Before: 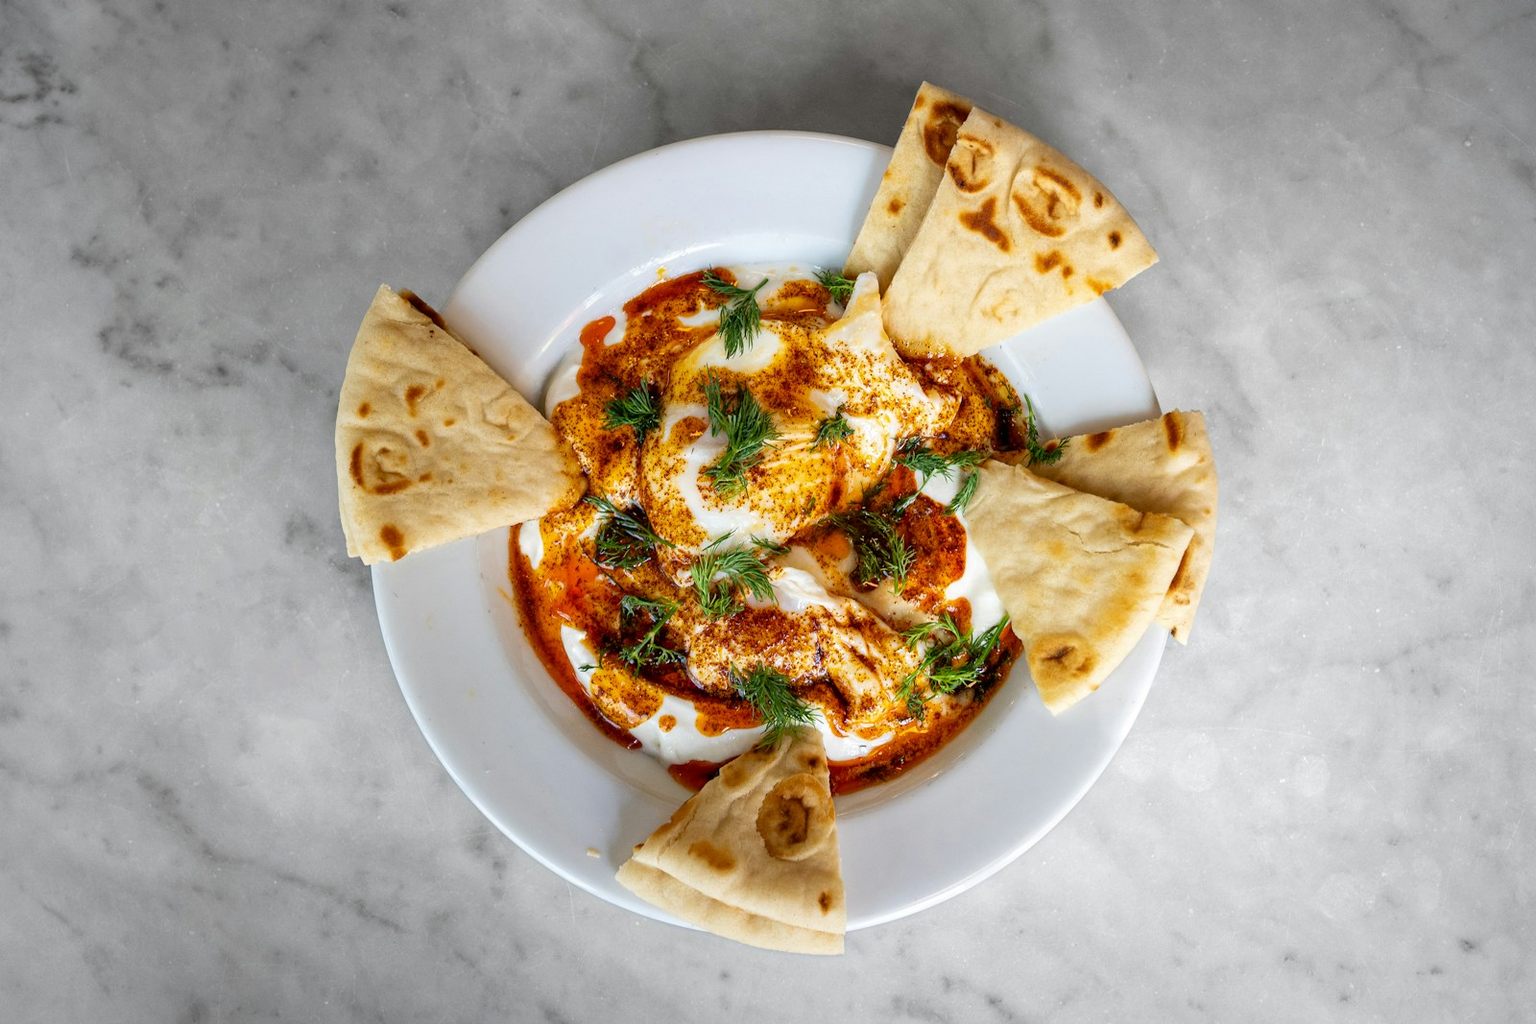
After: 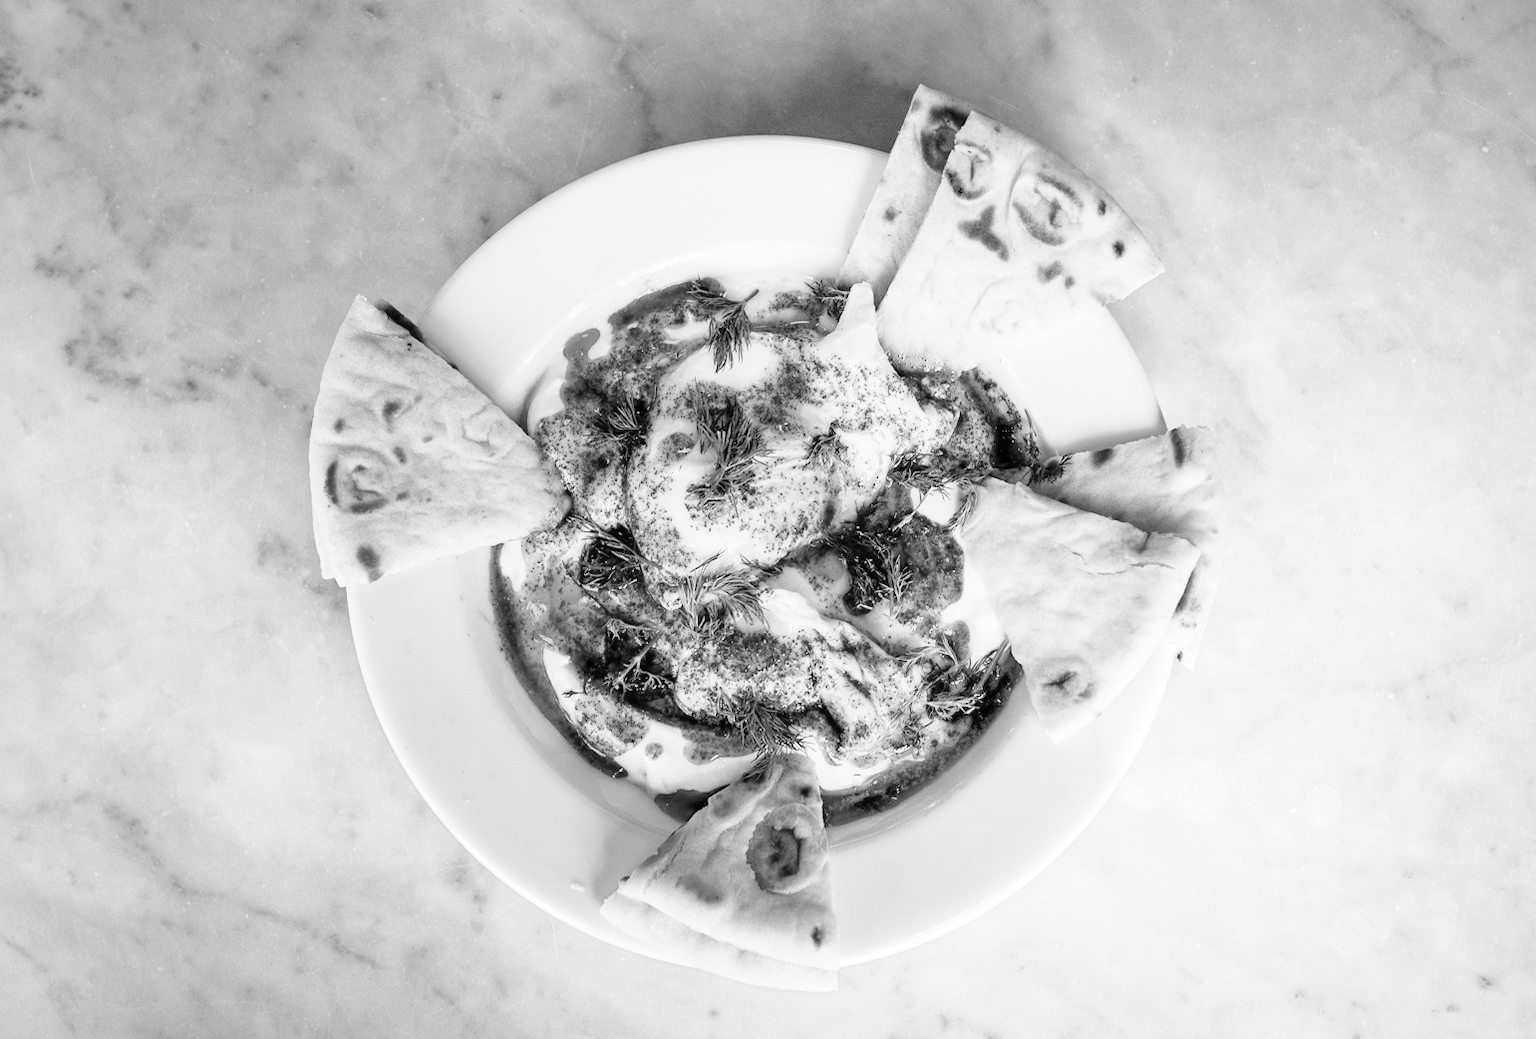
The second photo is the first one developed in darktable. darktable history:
crop and rotate: left 2.536%, right 1.107%, bottom 2.246%
monochrome: on, module defaults
base curve: curves: ch0 [(0, 0) (0.028, 0.03) (0.121, 0.232) (0.46, 0.748) (0.859, 0.968) (1, 1)], preserve colors none
